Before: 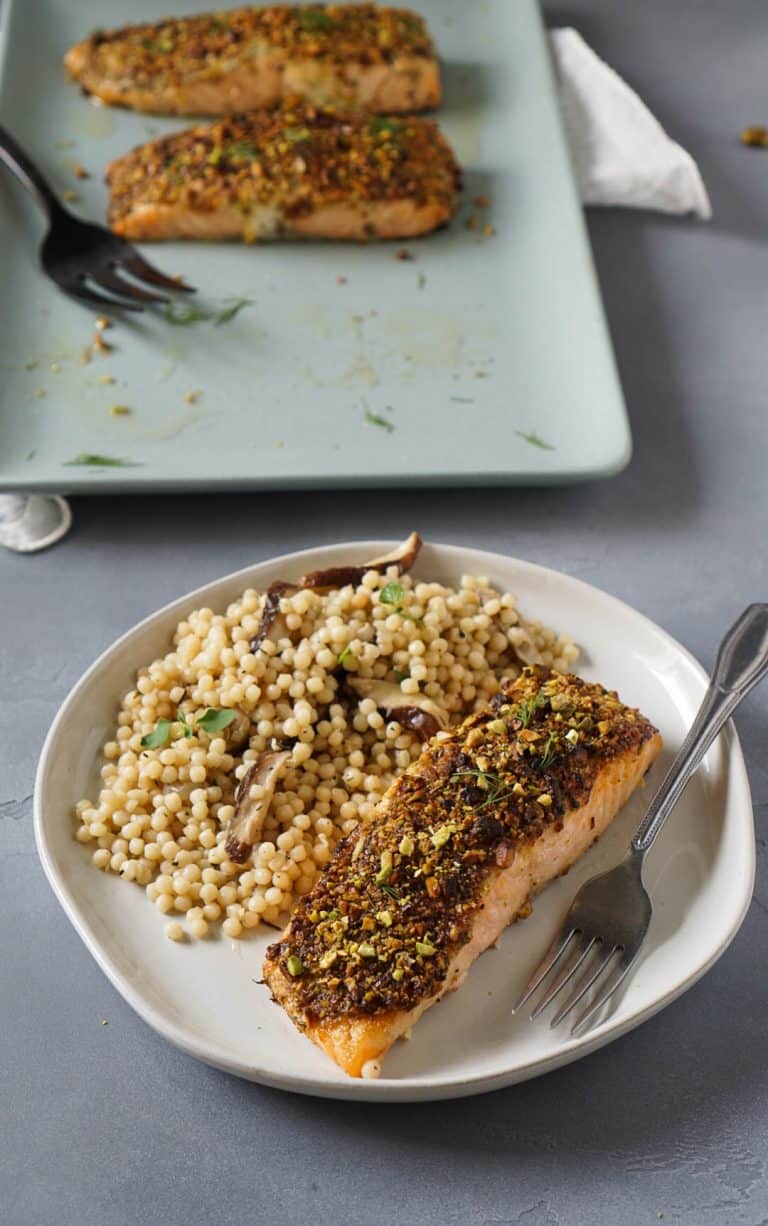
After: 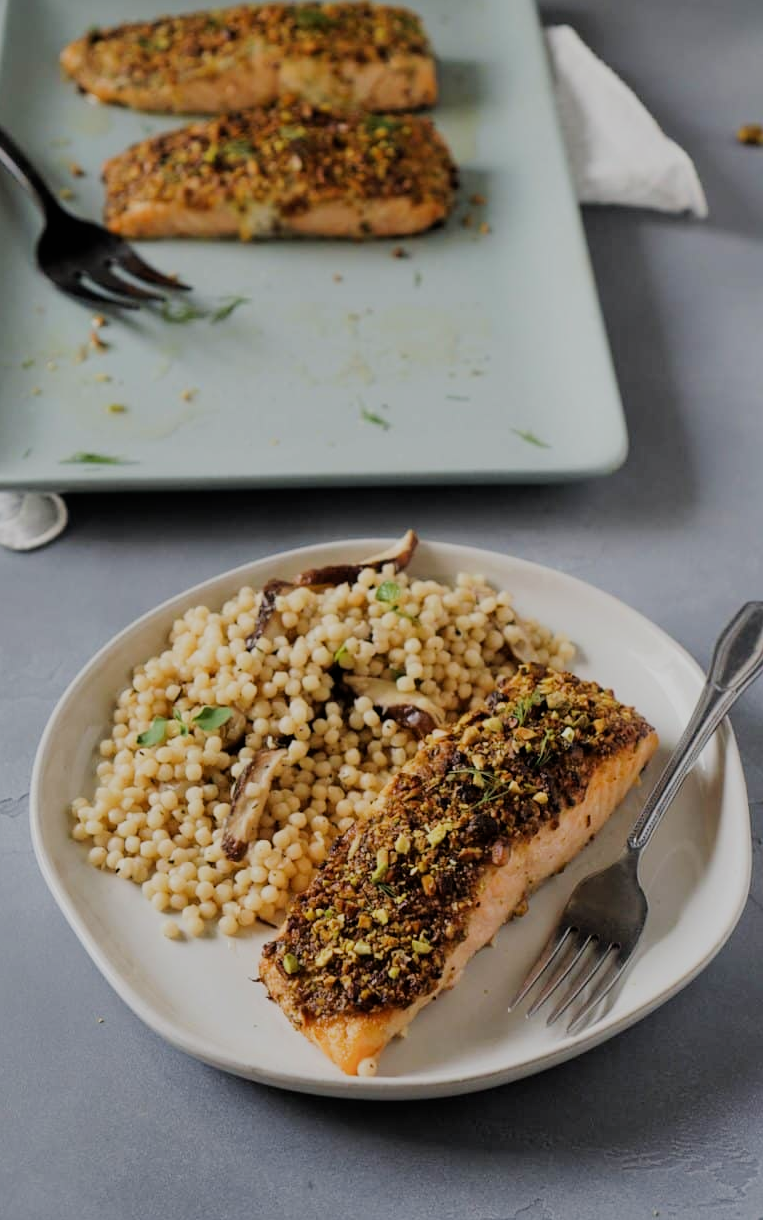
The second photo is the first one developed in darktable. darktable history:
crop and rotate: left 0.614%, top 0.179%, bottom 0.309%
filmic rgb: black relative exposure -6.98 EV, white relative exposure 5.63 EV, hardness 2.86
